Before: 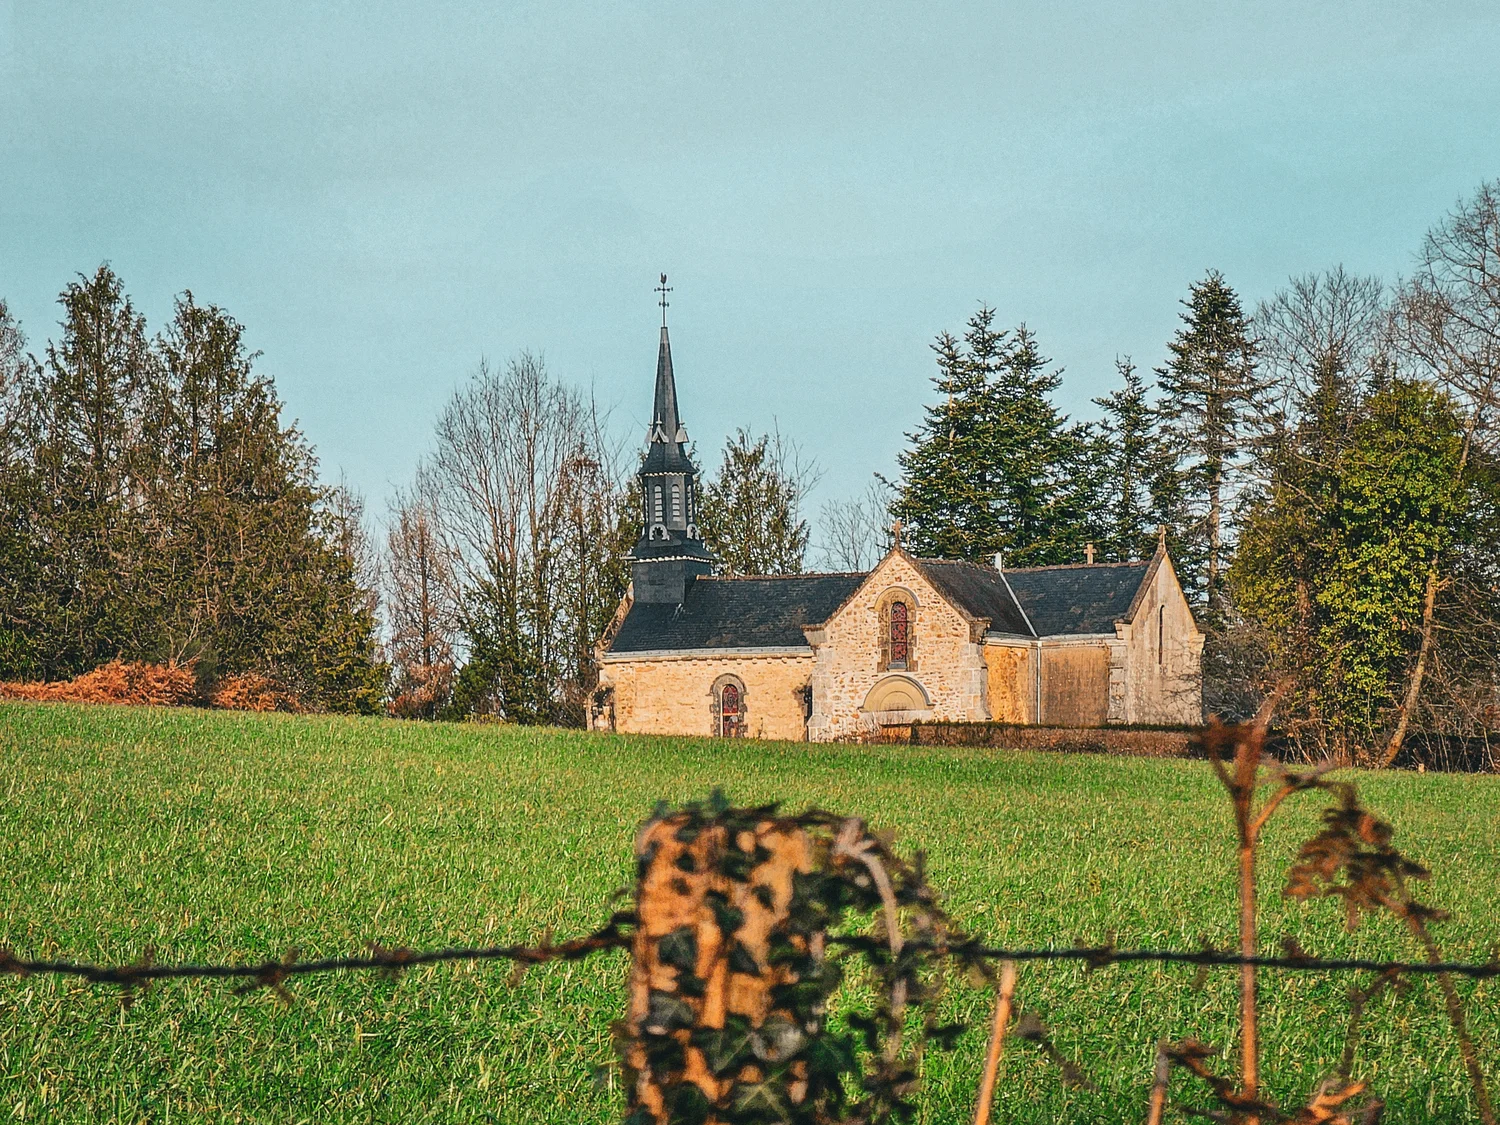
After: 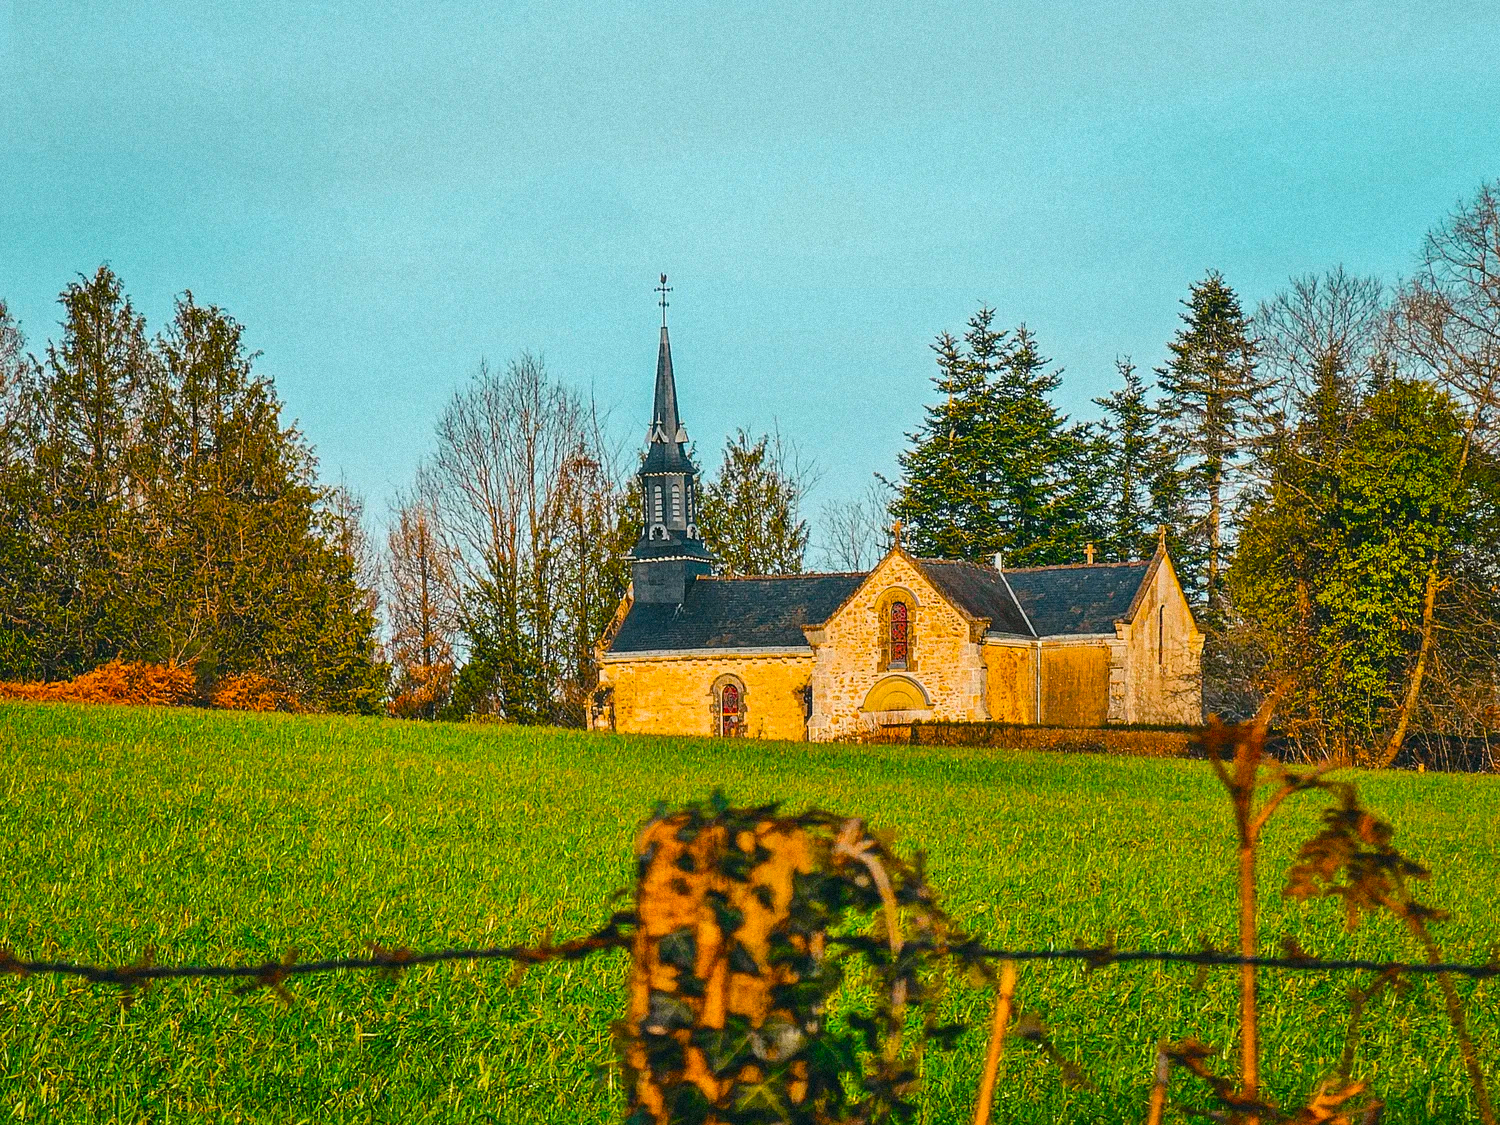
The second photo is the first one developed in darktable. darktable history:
color balance rgb: perceptual saturation grading › global saturation 100%
levels: levels [0, 0.498, 0.996]
grain: mid-tones bias 0%
